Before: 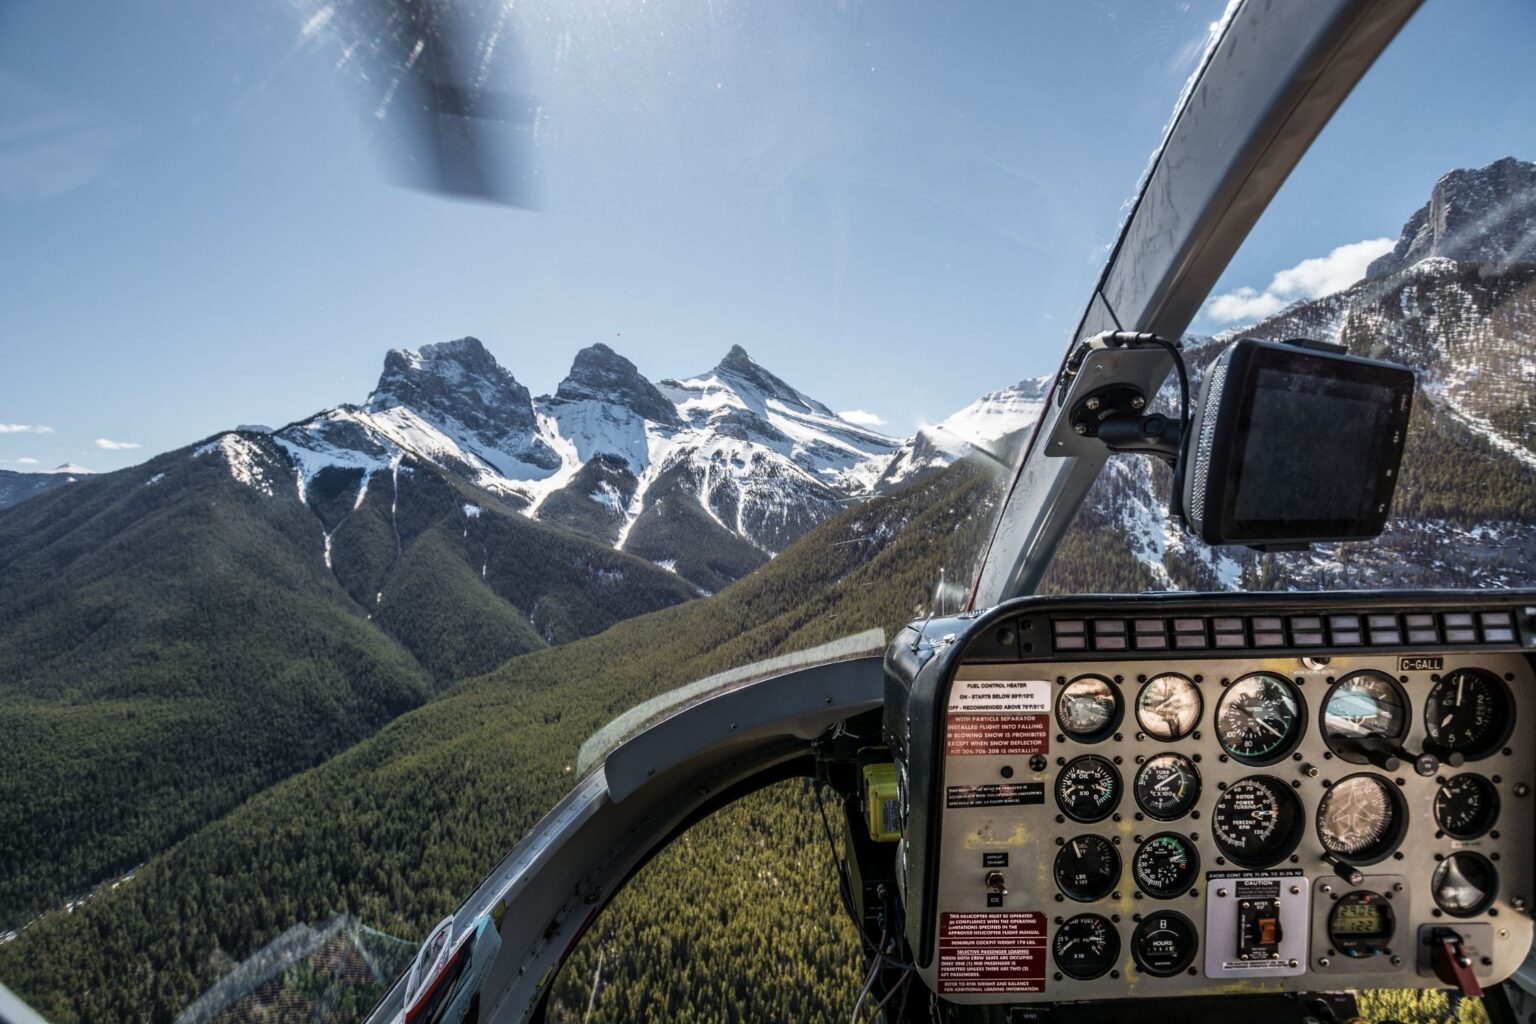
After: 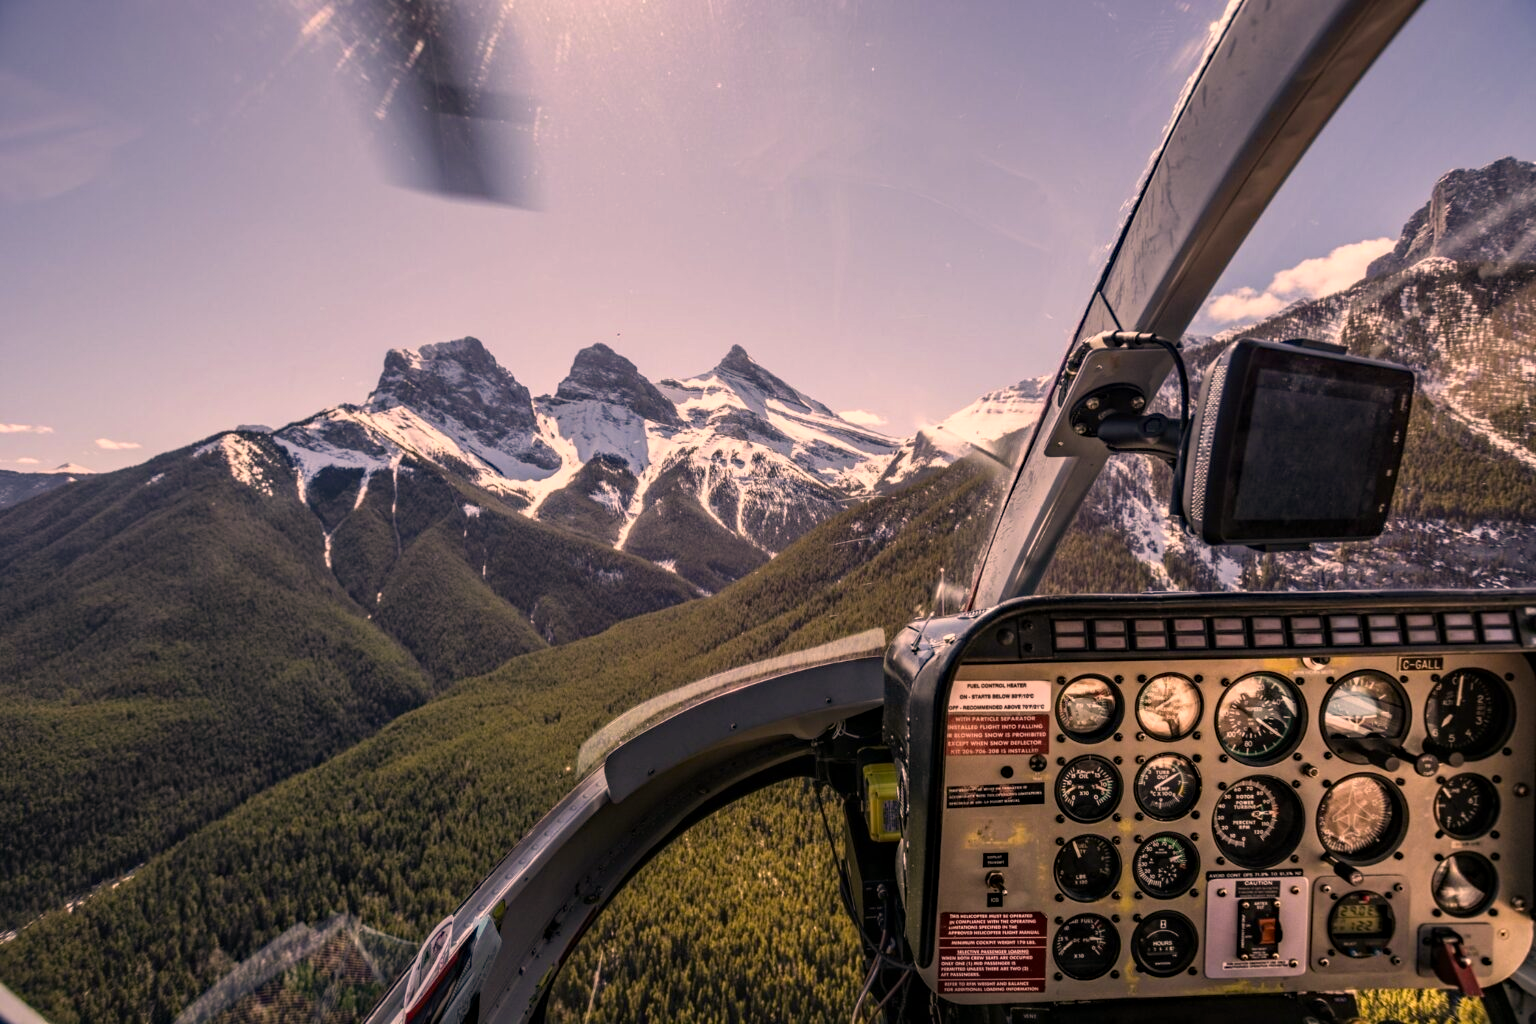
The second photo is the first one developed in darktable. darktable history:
color correction: highlights a* 22.42, highlights b* 22.47
haze removal: compatibility mode true, adaptive false
